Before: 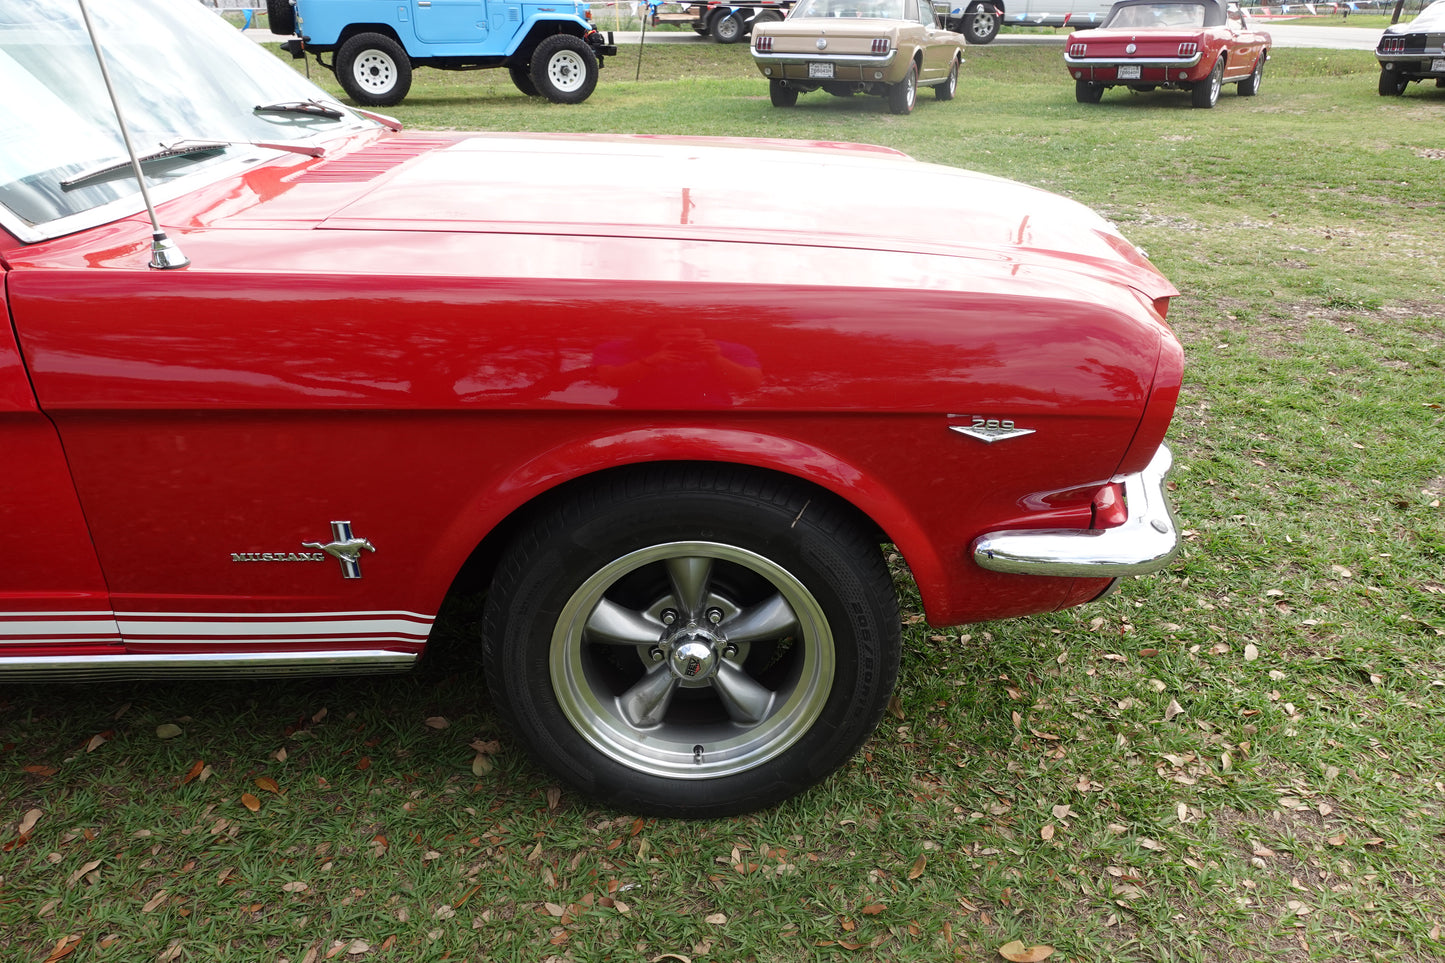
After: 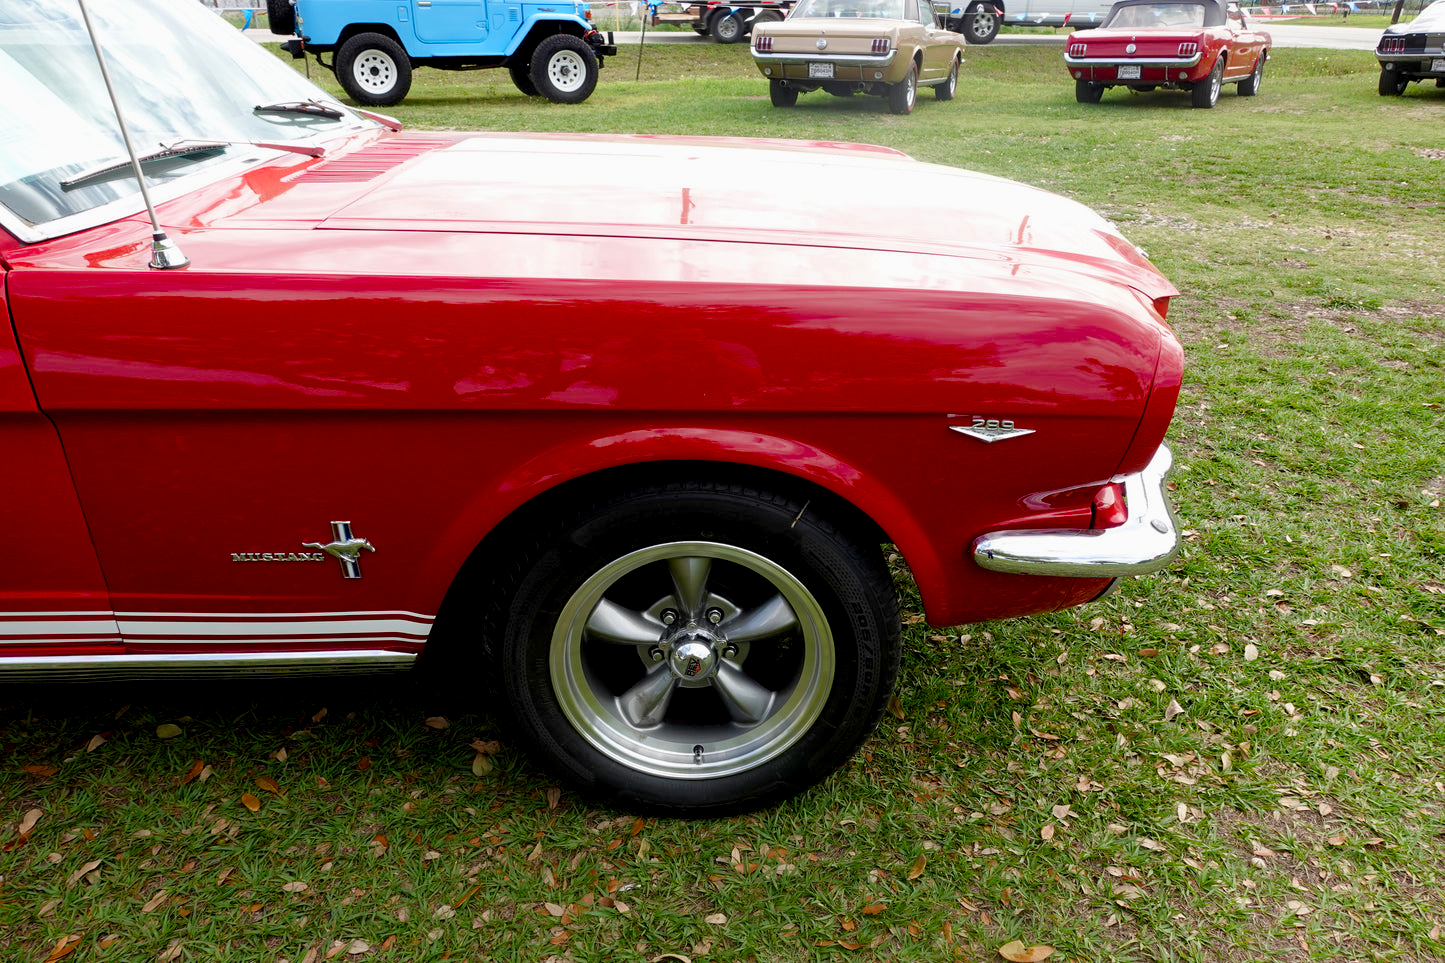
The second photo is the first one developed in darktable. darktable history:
exposure: black level correction 0.009, exposure -0.159 EV, compensate highlight preservation false
color balance rgb: linear chroma grading › global chroma 8.12%, perceptual saturation grading › global saturation 9.07%, perceptual saturation grading › highlights -13.84%, perceptual saturation grading › mid-tones 14.88%, perceptual saturation grading › shadows 22.8%, perceptual brilliance grading › highlights 2.61%, global vibrance 12.07%
